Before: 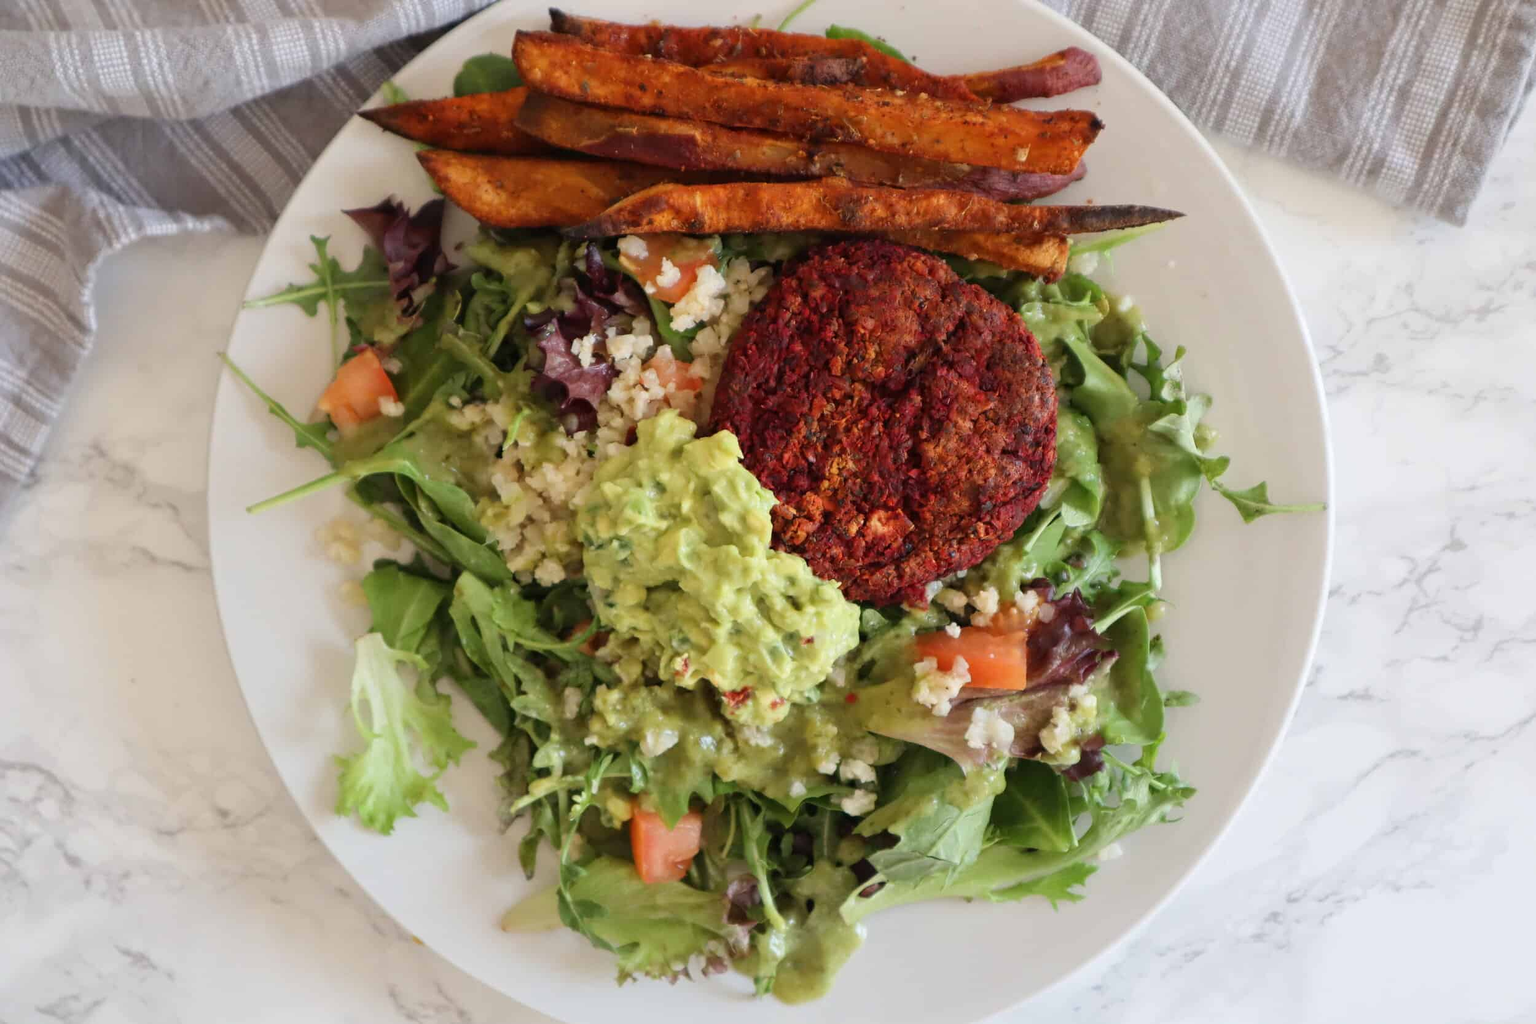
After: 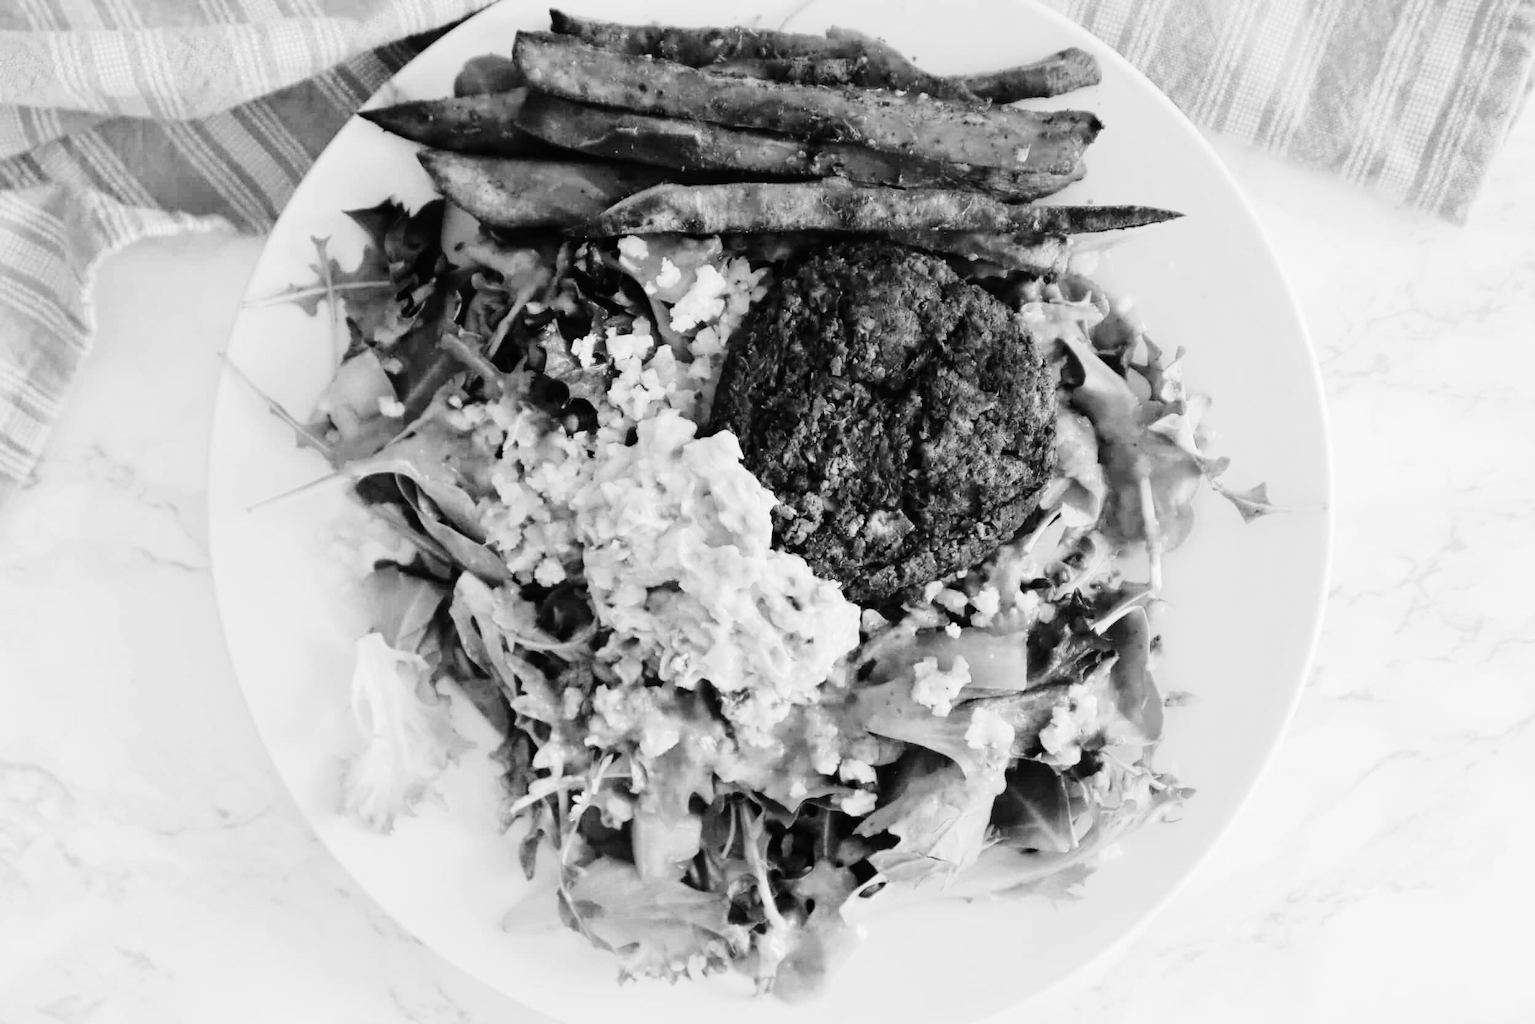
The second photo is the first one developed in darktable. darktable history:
tone curve: curves: ch0 [(0, 0) (0.003, 0.001) (0.011, 0.004) (0.025, 0.008) (0.044, 0.015) (0.069, 0.022) (0.1, 0.031) (0.136, 0.052) (0.177, 0.101) (0.224, 0.181) (0.277, 0.289) (0.335, 0.418) (0.399, 0.541) (0.468, 0.65) (0.543, 0.739) (0.623, 0.817) (0.709, 0.882) (0.801, 0.919) (0.898, 0.958) (1, 1)], color space Lab, independent channels, preserve colors none
monochrome: on, module defaults
